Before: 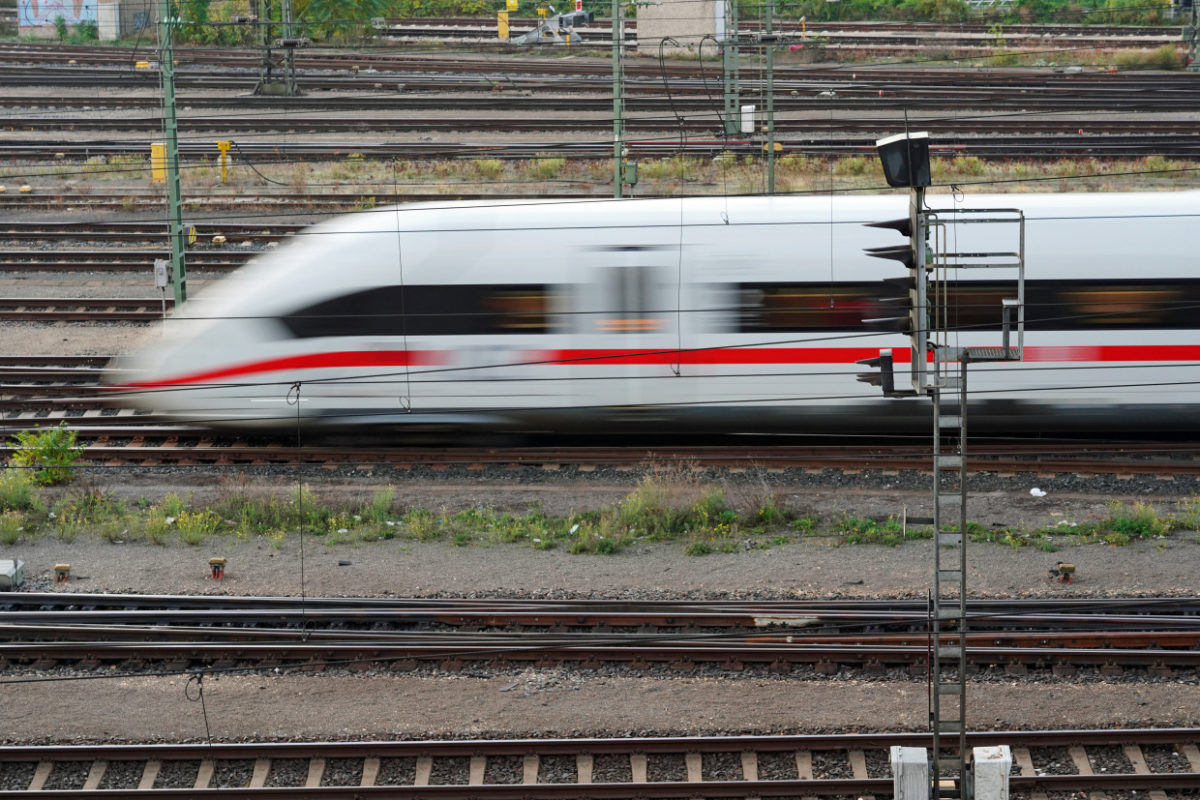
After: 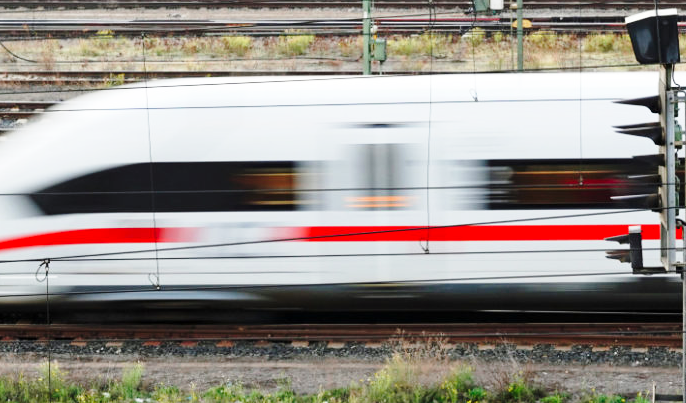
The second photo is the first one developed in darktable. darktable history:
base curve: curves: ch0 [(0, 0) (0.028, 0.03) (0.121, 0.232) (0.46, 0.748) (0.859, 0.968) (1, 1)], preserve colors none
crop: left 20.932%, top 15.471%, right 21.848%, bottom 34.081%
